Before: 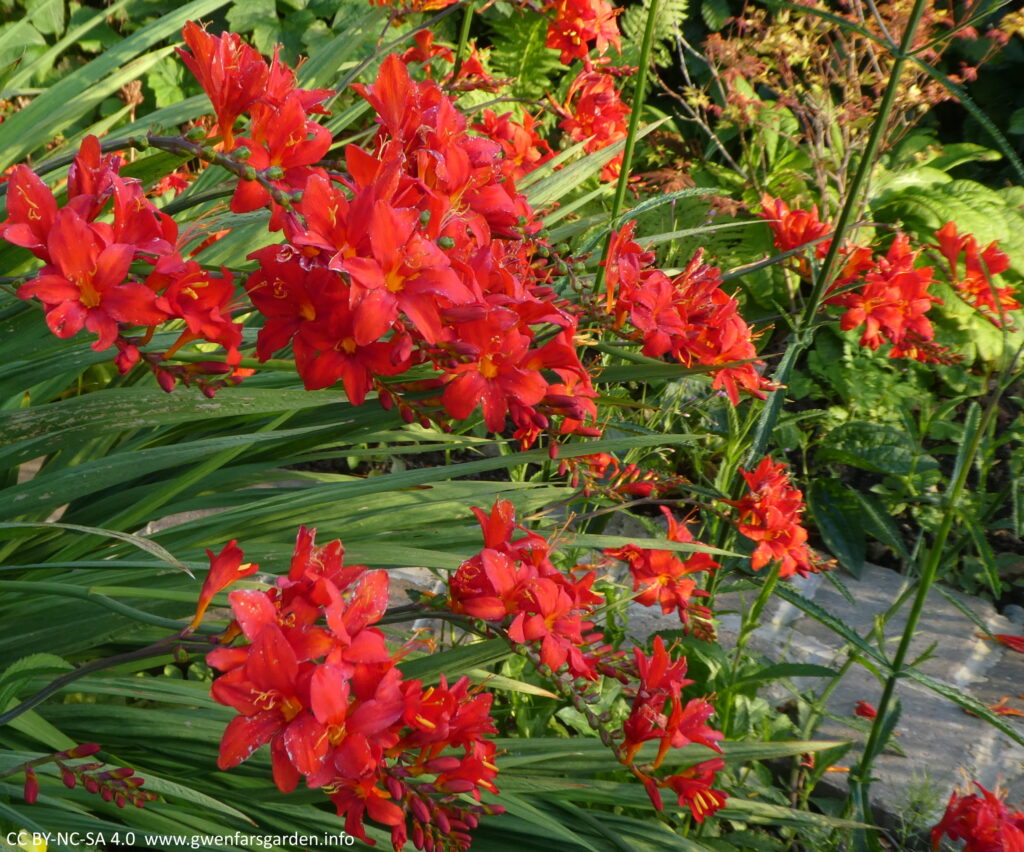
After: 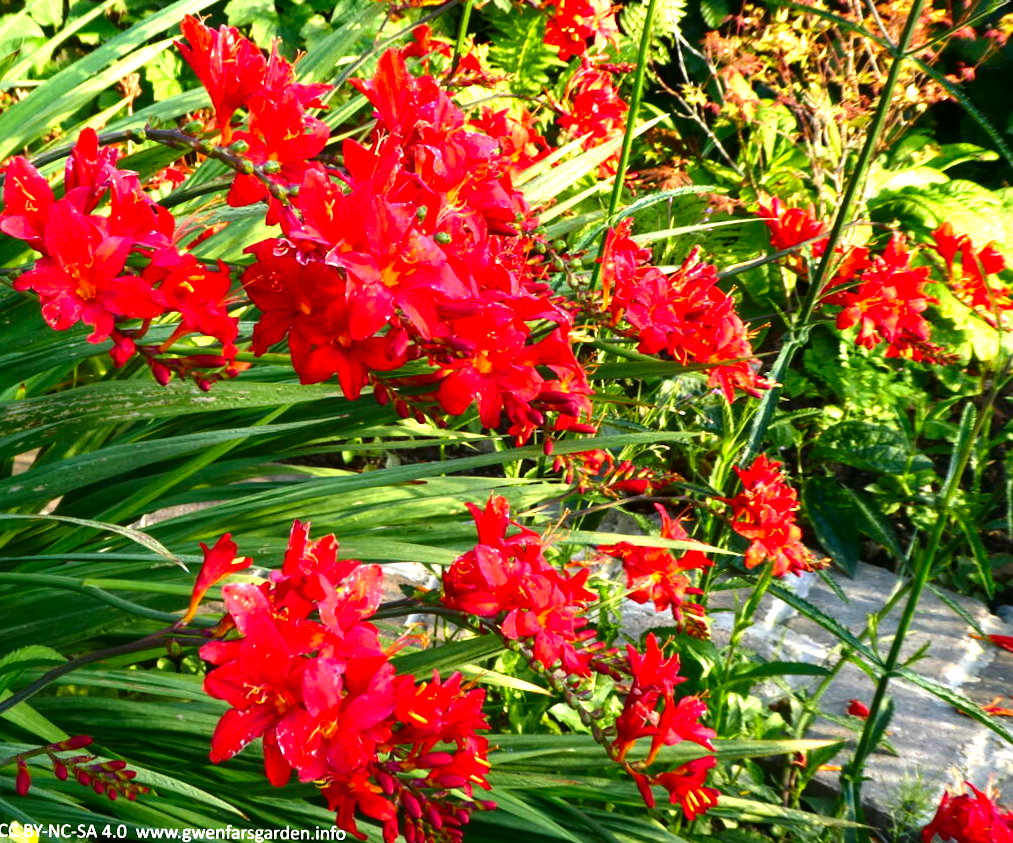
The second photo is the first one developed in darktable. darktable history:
exposure: black level correction 0, exposure 1.45 EV, compensate exposure bias true, compensate highlight preservation false
white balance: red 1, blue 1
contrast brightness saturation: contrast 0.1, brightness -0.26, saturation 0.14
crop and rotate: angle -0.5°
